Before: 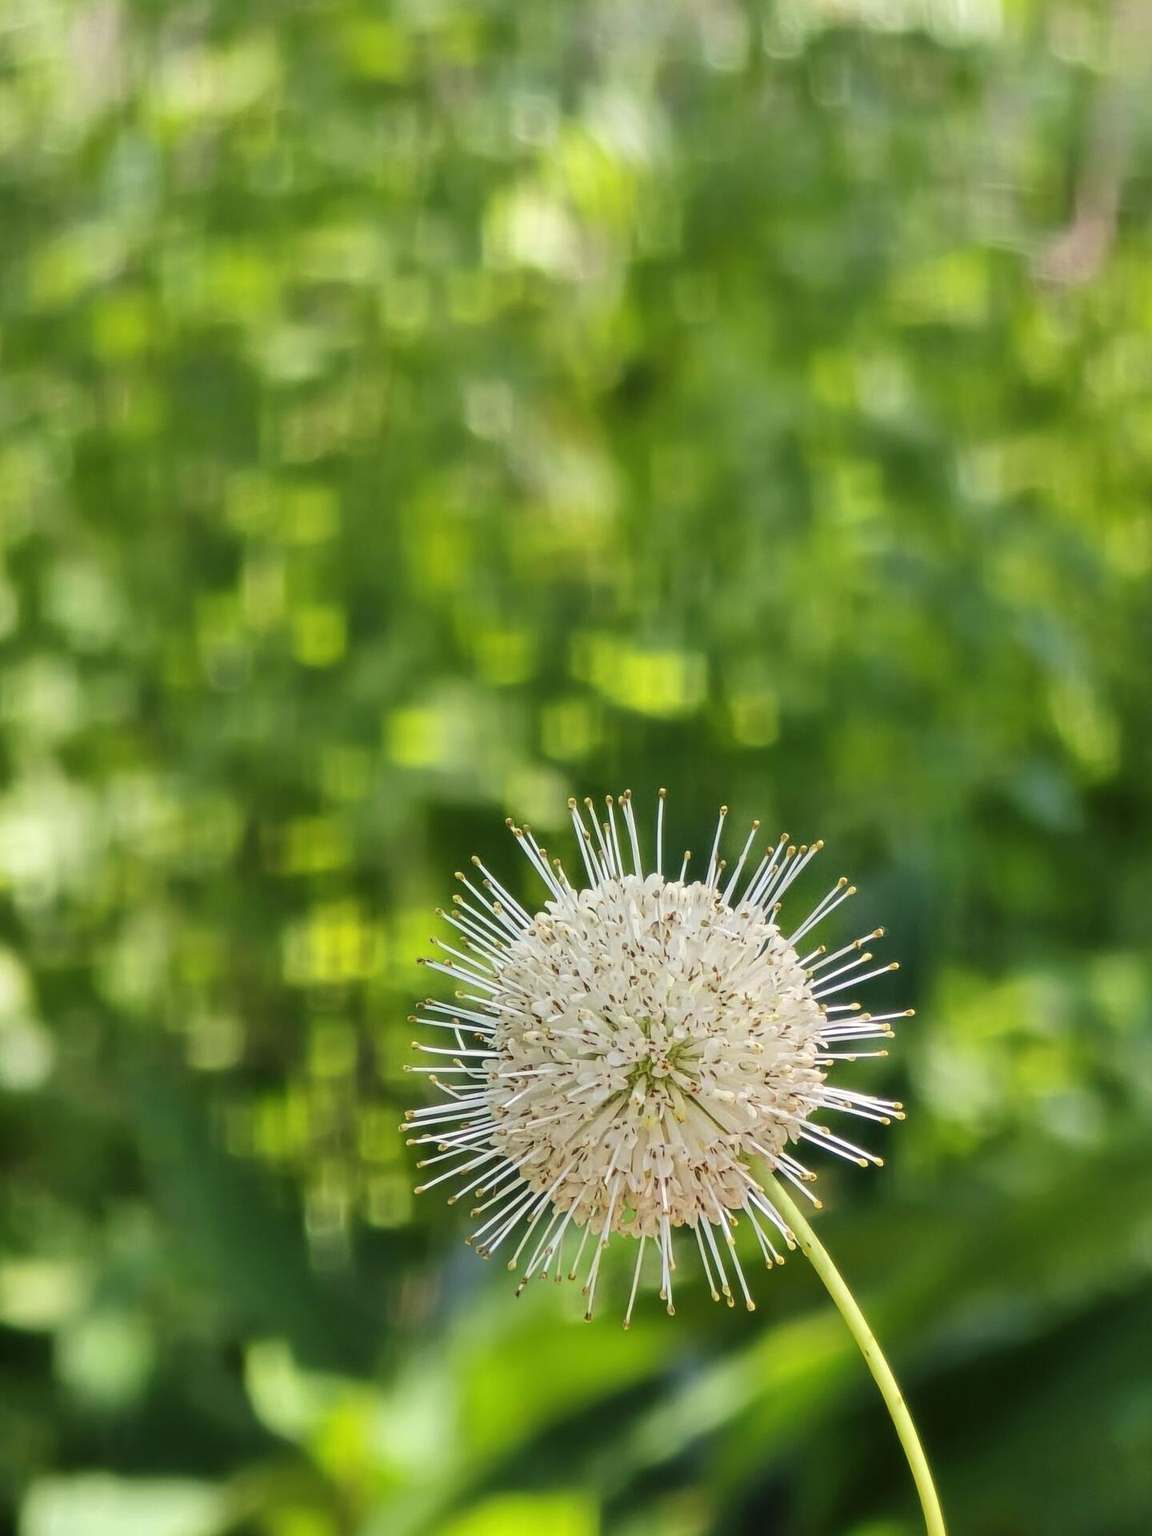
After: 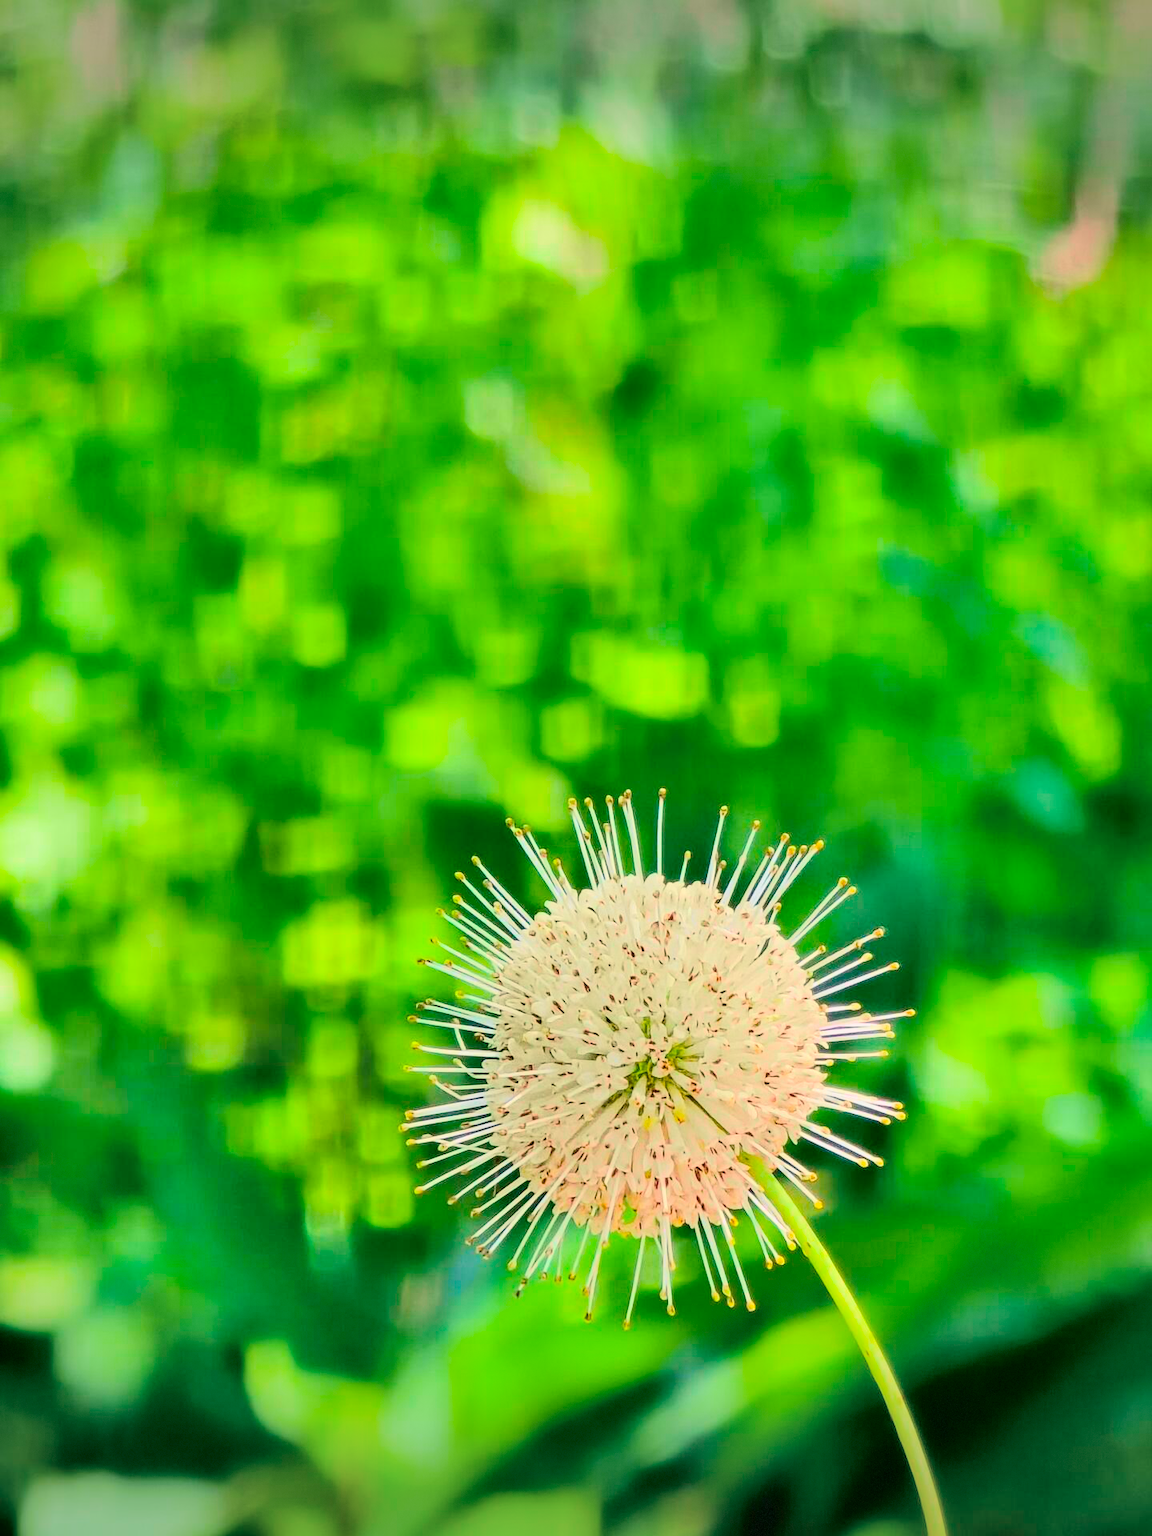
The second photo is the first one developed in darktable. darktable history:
vignetting: fall-off start 100%, brightness -0.406, saturation -0.3, width/height ratio 1.324, dithering 8-bit output, unbound false
shadows and highlights: soften with gaussian
color balance rgb: shadows lift › chroma 2%, shadows lift › hue 217.2°, power › hue 60°, highlights gain › chroma 1%, highlights gain › hue 69.6°, global offset › luminance -0.5%, perceptual saturation grading › global saturation 15%, global vibrance 15%
tone curve: curves: ch0 [(0, 0.023) (0.113, 0.081) (0.204, 0.197) (0.498, 0.608) (0.709, 0.819) (0.984, 0.961)]; ch1 [(0, 0) (0.172, 0.123) (0.317, 0.272) (0.414, 0.382) (0.476, 0.479) (0.505, 0.501) (0.528, 0.54) (0.618, 0.647) (0.709, 0.764) (1, 1)]; ch2 [(0, 0) (0.411, 0.424) (0.492, 0.502) (0.521, 0.521) (0.55, 0.576) (0.686, 0.638) (1, 1)], color space Lab, independent channels, preserve colors none
contrast brightness saturation: contrast 0.07, brightness 0.18, saturation 0.4
